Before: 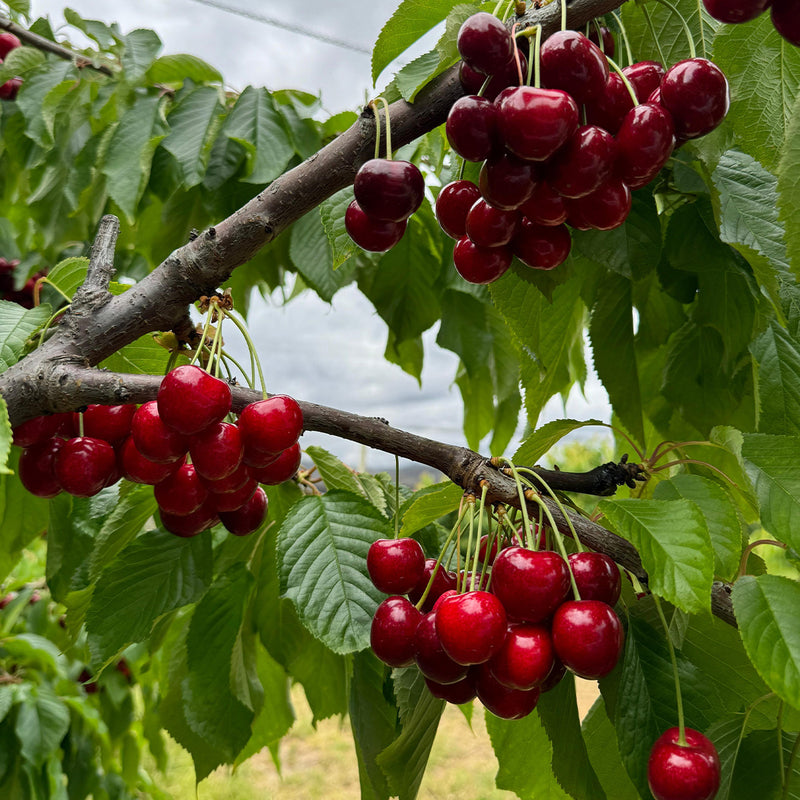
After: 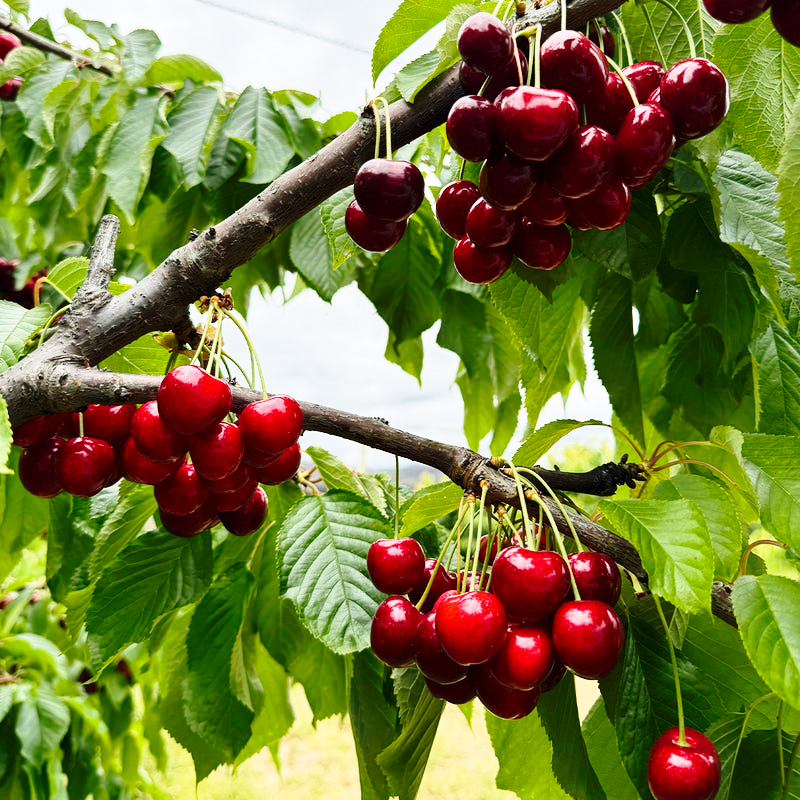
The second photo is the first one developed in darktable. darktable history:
contrast brightness saturation: contrast 0.153, brightness 0.045
base curve: curves: ch0 [(0, 0) (0.028, 0.03) (0.121, 0.232) (0.46, 0.748) (0.859, 0.968) (1, 1)], preserve colors none
